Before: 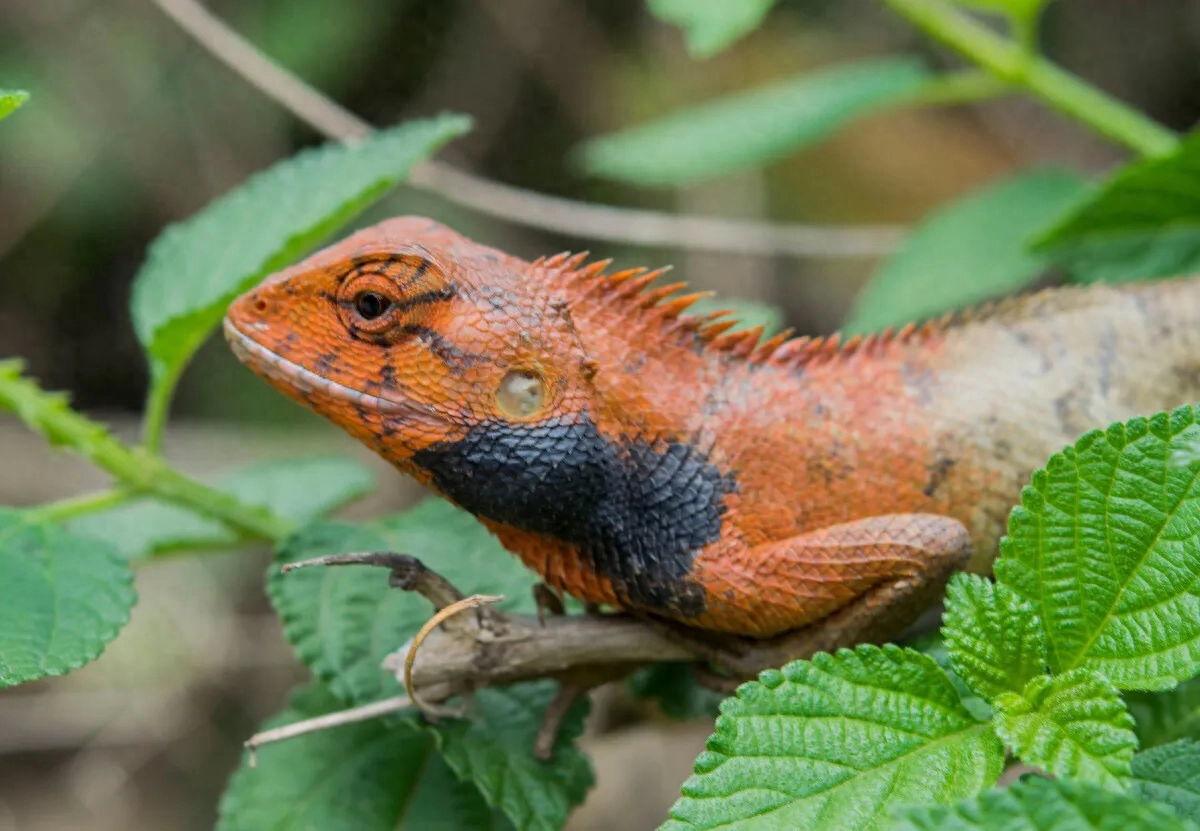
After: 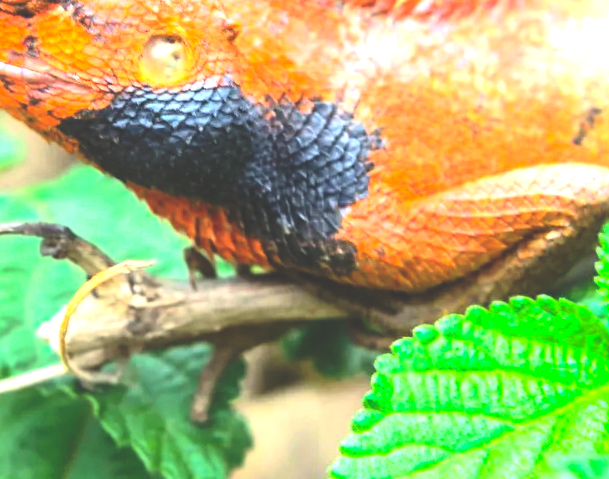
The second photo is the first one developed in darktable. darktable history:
contrast brightness saturation: contrast 0.2, brightness 0.16, saturation 0.22
crop: left 29.672%, top 41.786%, right 20.851%, bottom 3.487%
rotate and perspective: rotation -2.22°, lens shift (horizontal) -0.022, automatic cropping off
exposure: black level correction 0, exposure 1.7 EV, compensate exposure bias true, compensate highlight preservation false
rgb curve: curves: ch0 [(0, 0.186) (0.314, 0.284) (0.775, 0.708) (1, 1)], compensate middle gray true, preserve colors none
